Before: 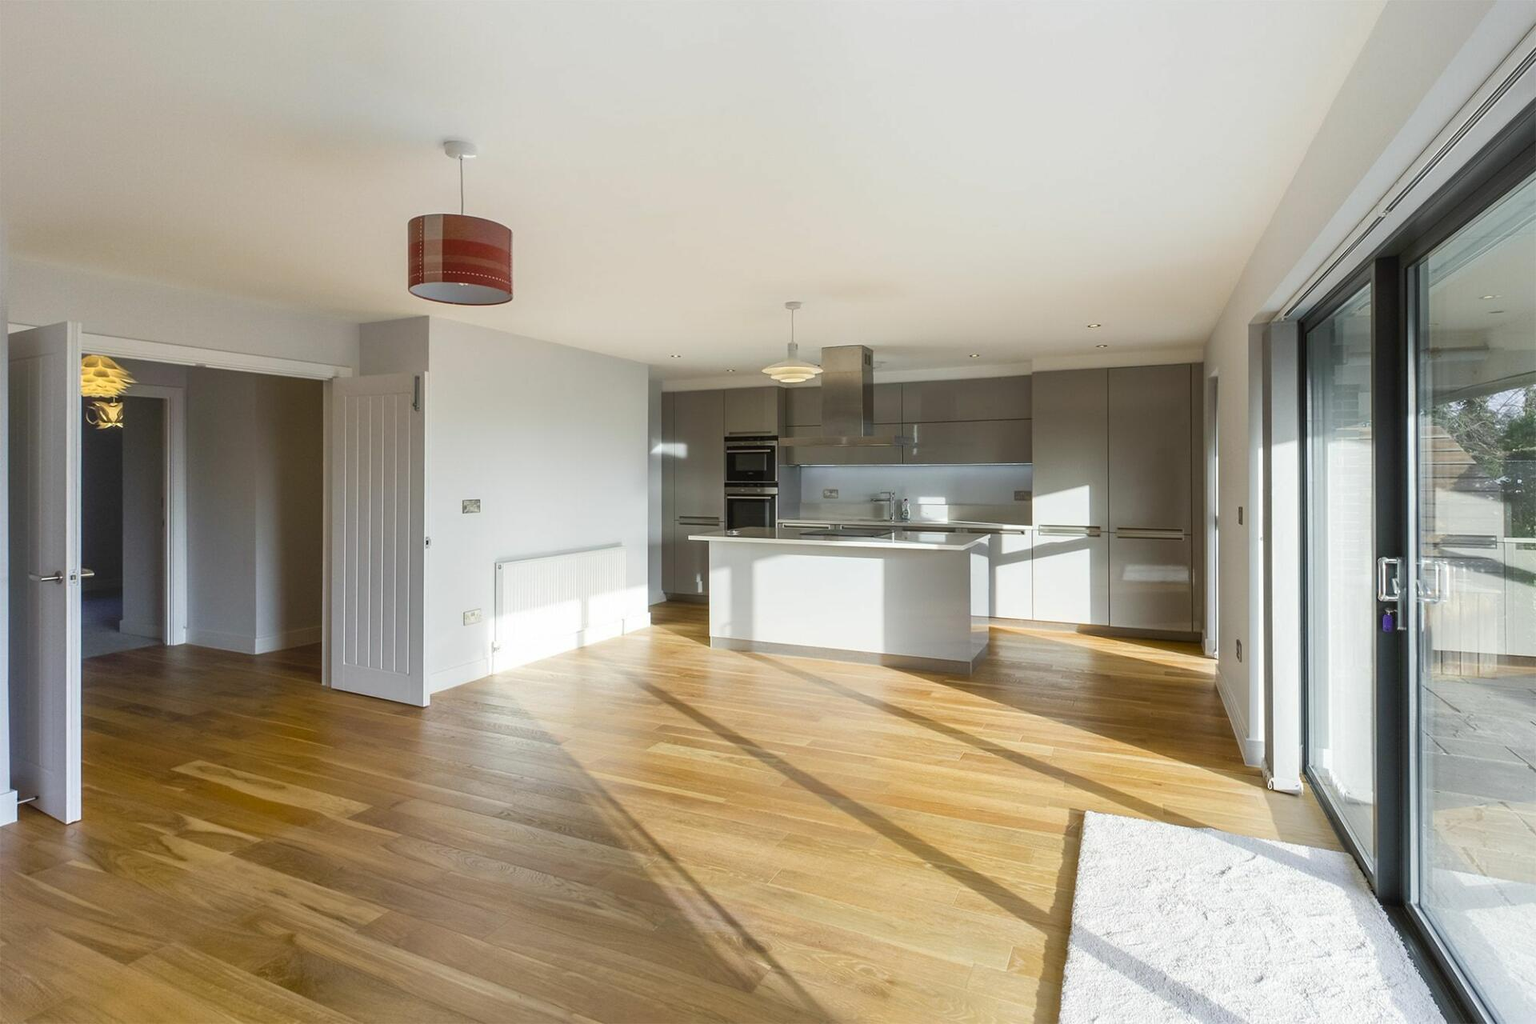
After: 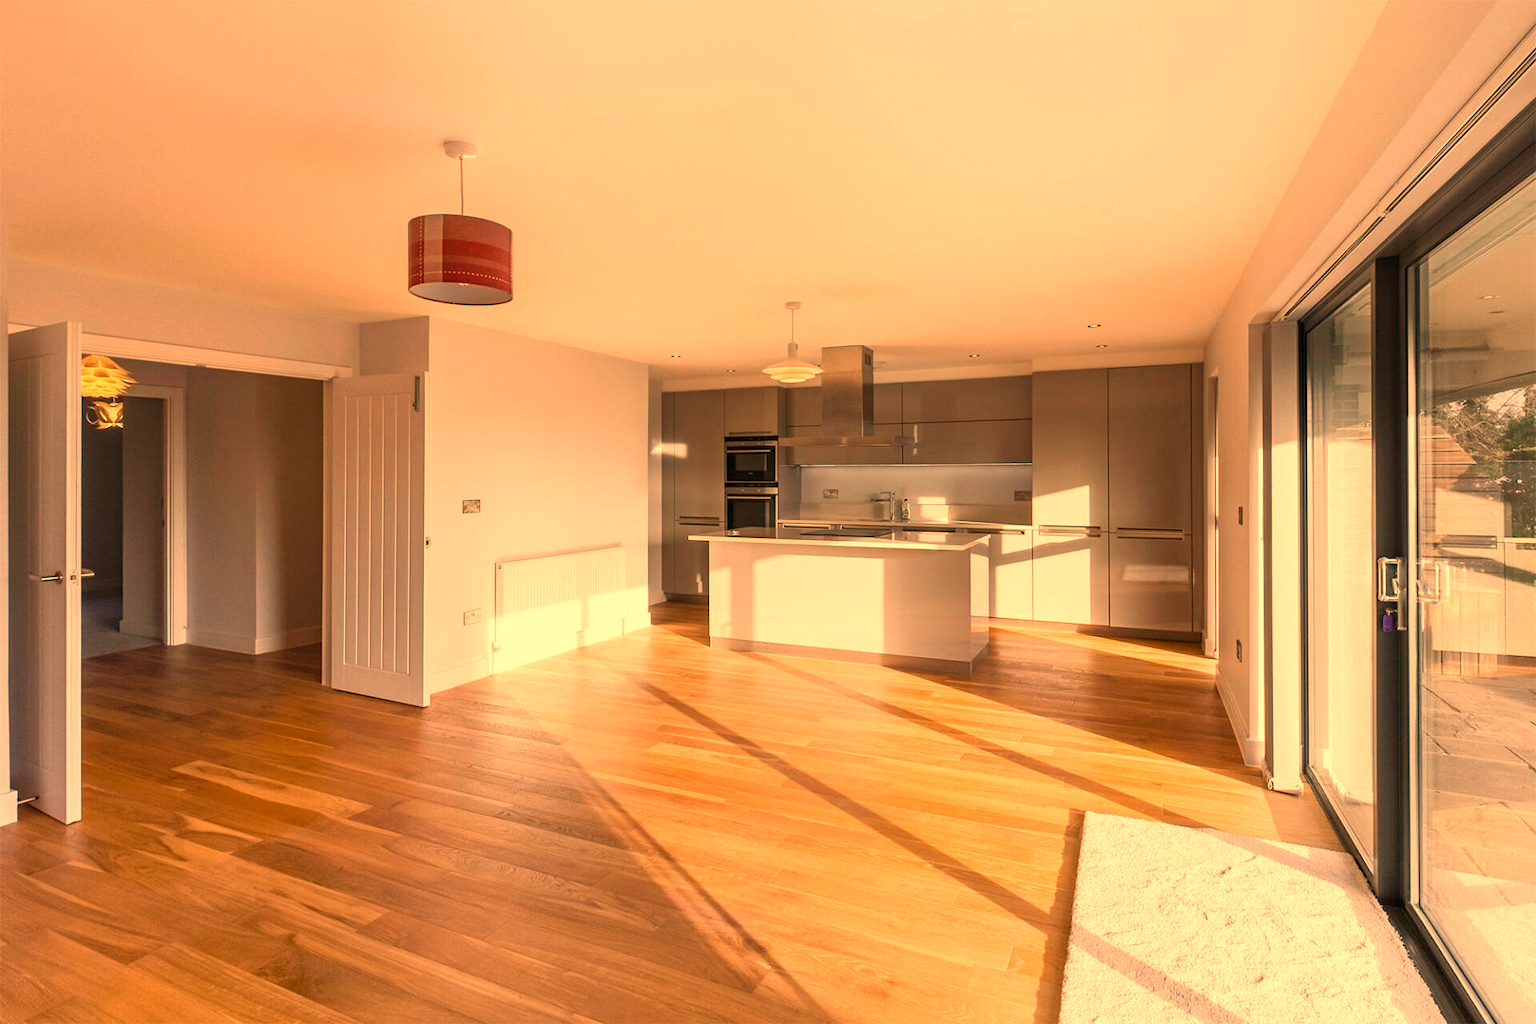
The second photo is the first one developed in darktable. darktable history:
haze removal: compatibility mode true, adaptive false
white balance: red 1.467, blue 0.684
